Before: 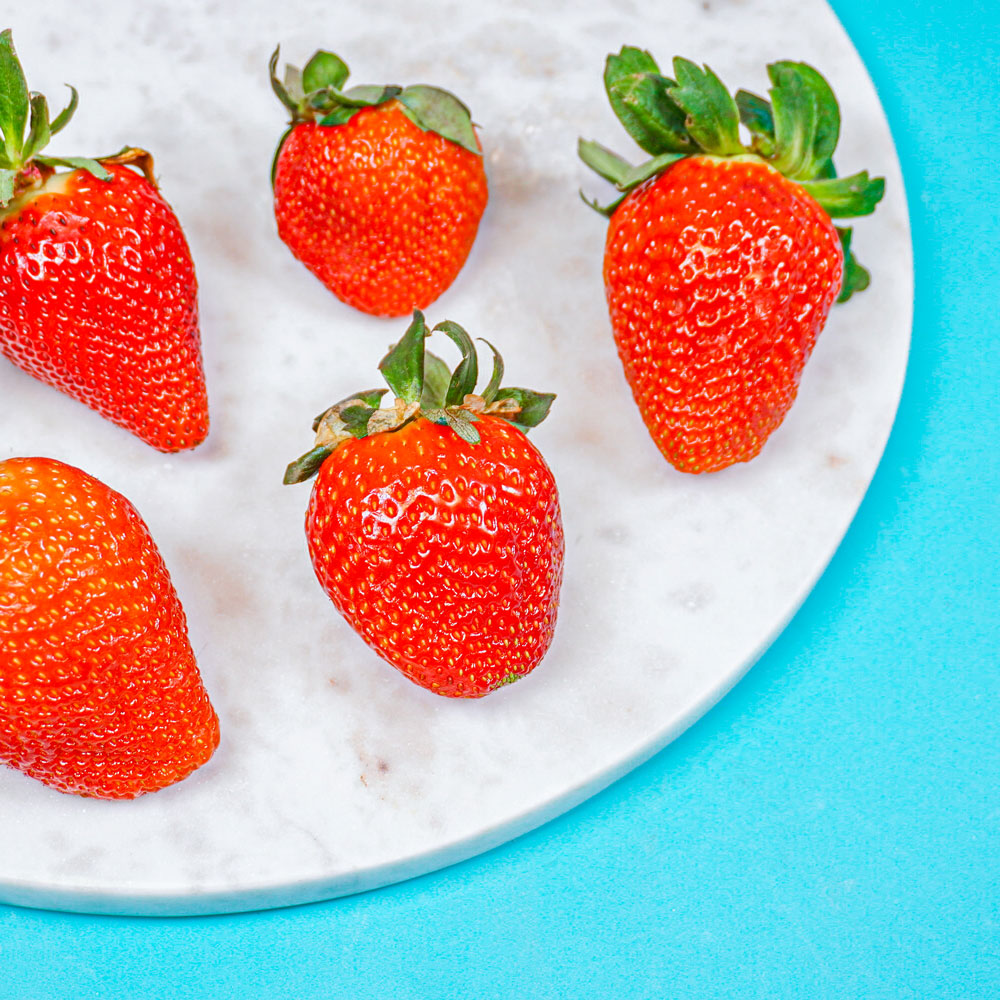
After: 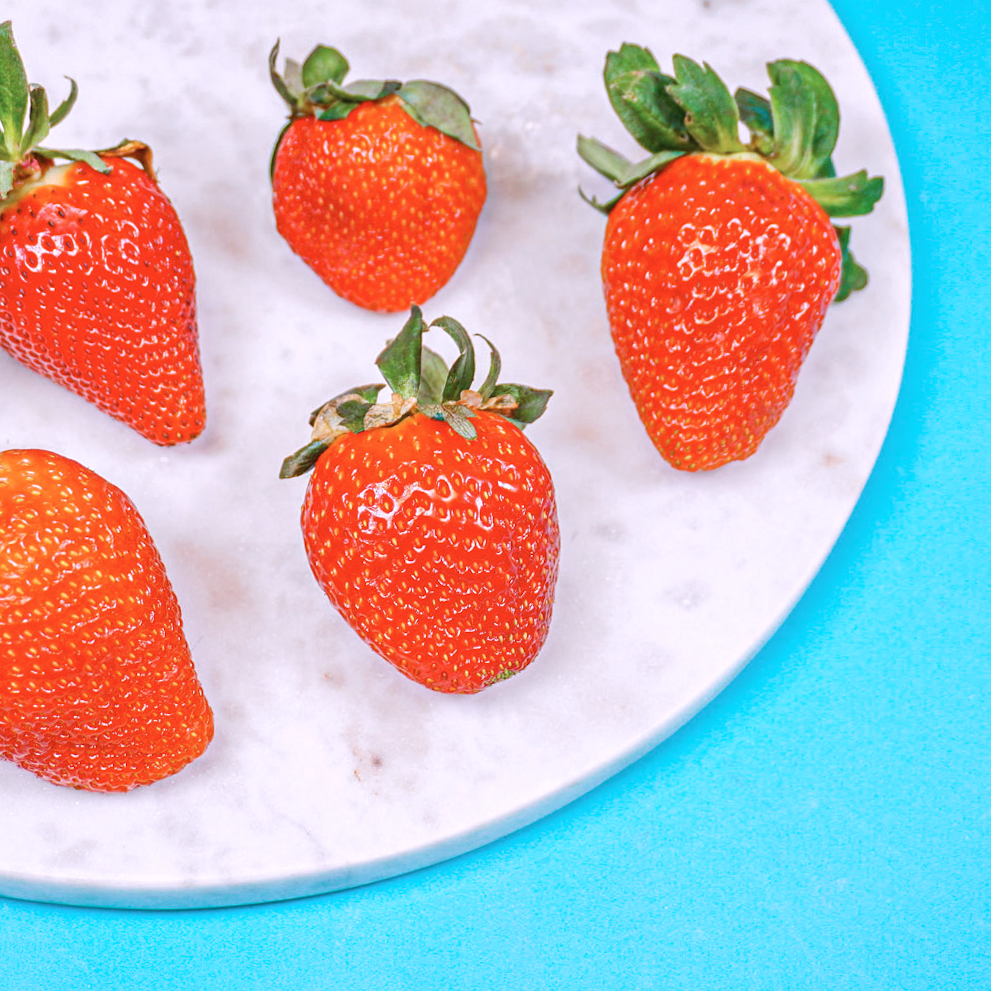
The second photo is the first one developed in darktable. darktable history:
color zones: curves: ch0 [(0, 0.5) (0.143, 0.5) (0.286, 0.5) (0.429, 0.504) (0.571, 0.5) (0.714, 0.509) (0.857, 0.5) (1, 0.5)]; ch1 [(0, 0.425) (0.143, 0.425) (0.286, 0.375) (0.429, 0.405) (0.571, 0.5) (0.714, 0.47) (0.857, 0.425) (1, 0.435)]; ch2 [(0, 0.5) (0.143, 0.5) (0.286, 0.5) (0.429, 0.517) (0.571, 0.5) (0.714, 0.51) (0.857, 0.5) (1, 0.5)]
crop and rotate: angle -0.5°
white balance: red 1.05, blue 1.072
